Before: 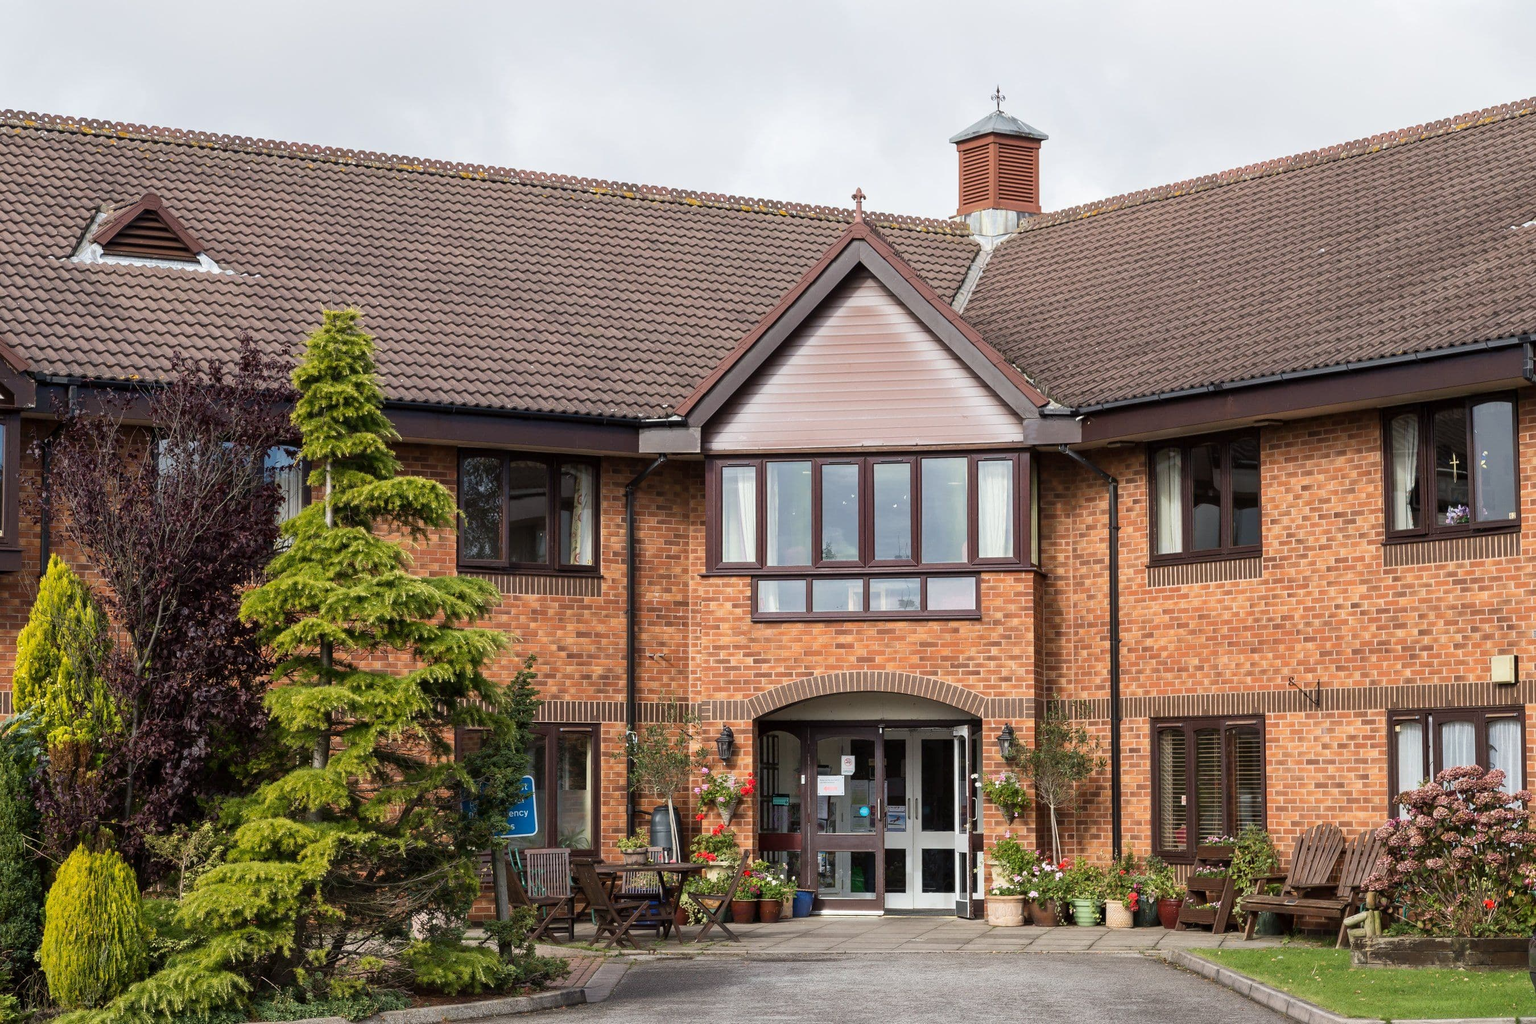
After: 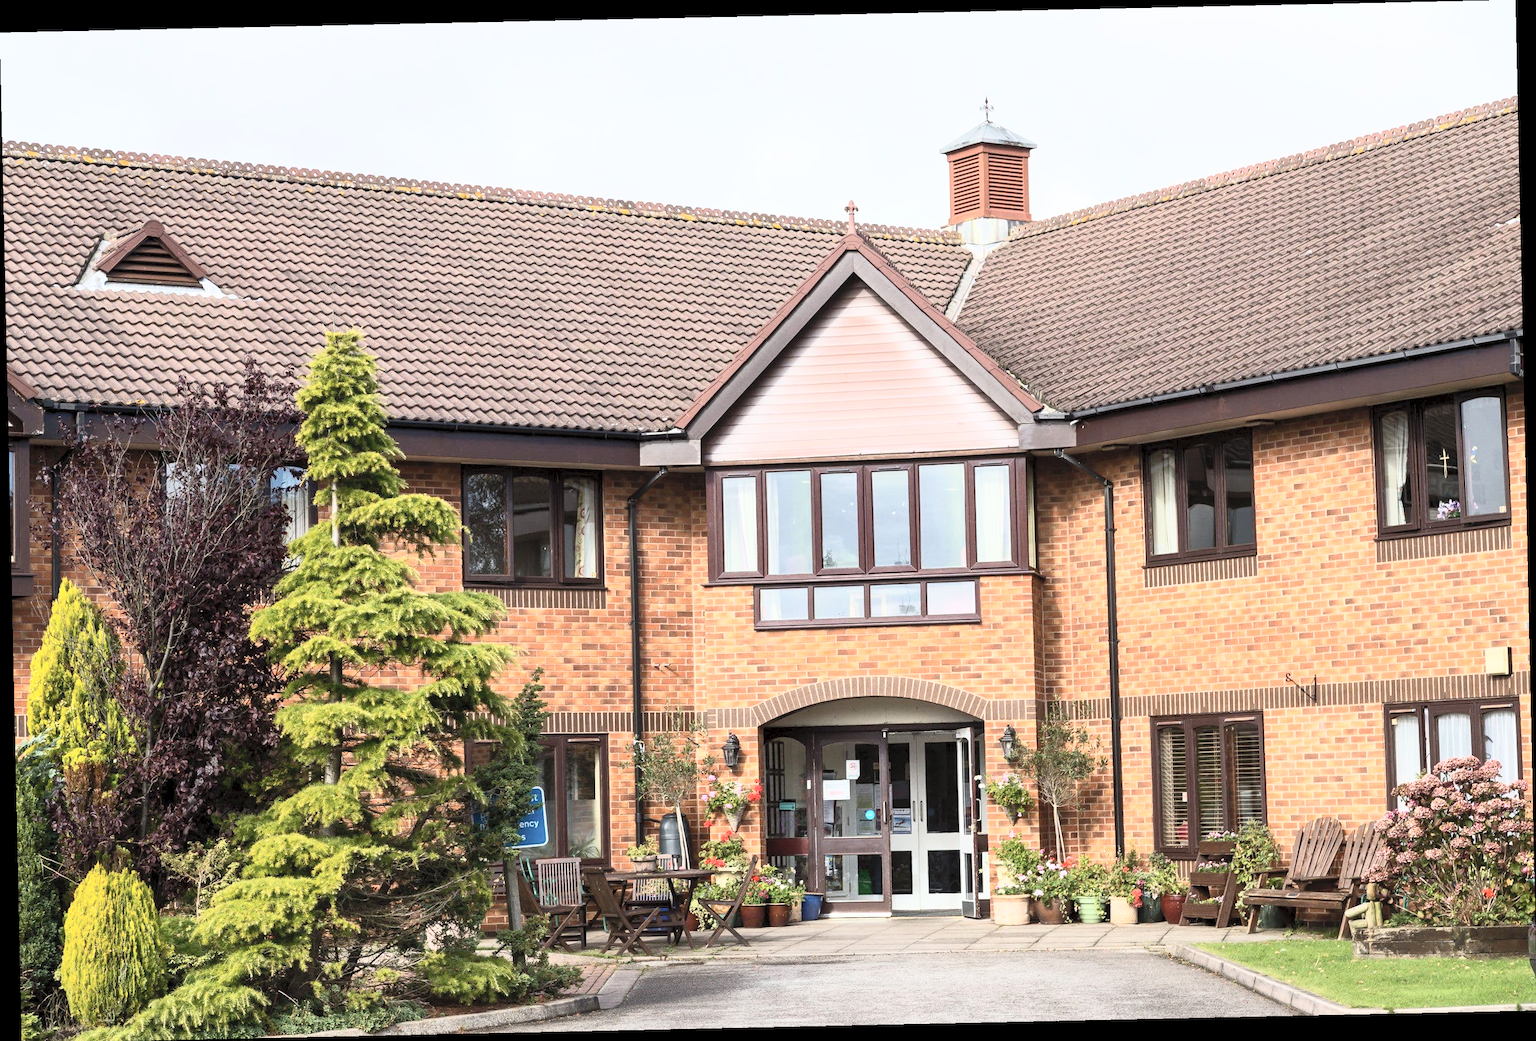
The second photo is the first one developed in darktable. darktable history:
rotate and perspective: rotation -1.24°, automatic cropping off
contrast brightness saturation: contrast 0.39, brightness 0.53
exposure: black level correction 0.001, compensate highlight preservation false
